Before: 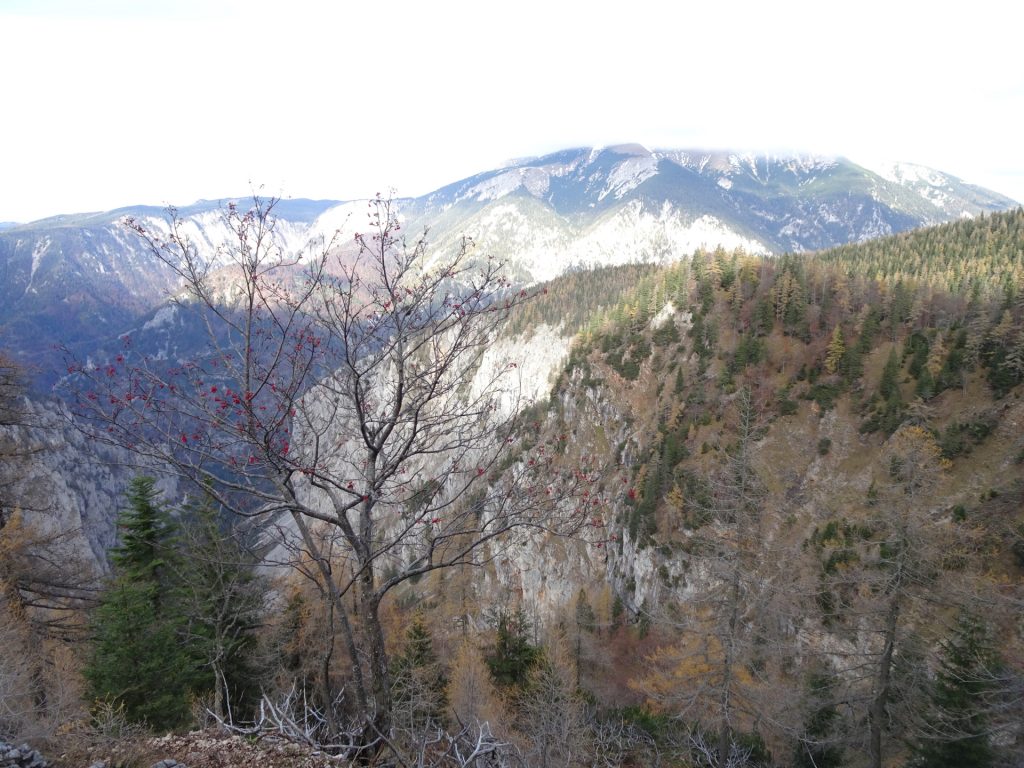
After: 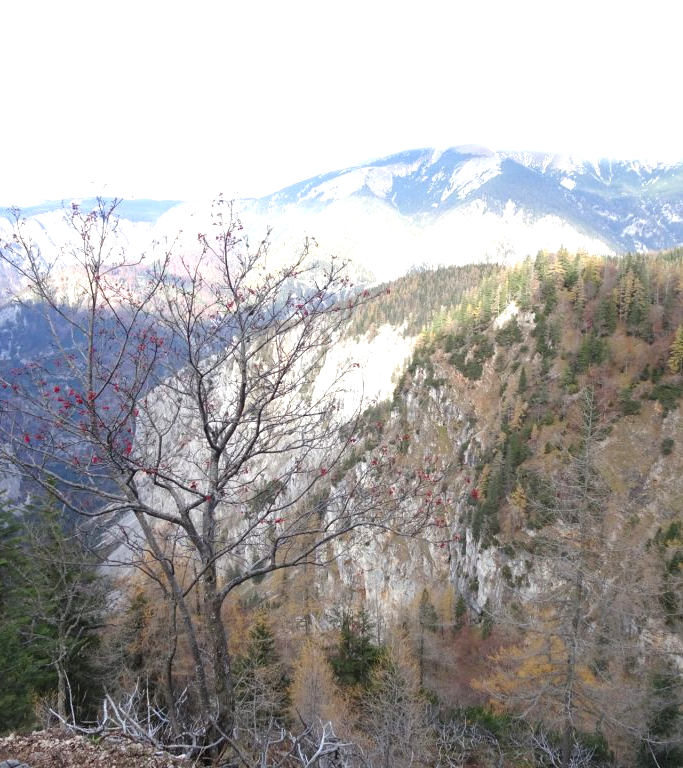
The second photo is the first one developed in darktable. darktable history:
crop: left 15.429%, right 17.799%
exposure: exposure 0.561 EV, compensate highlight preservation false
